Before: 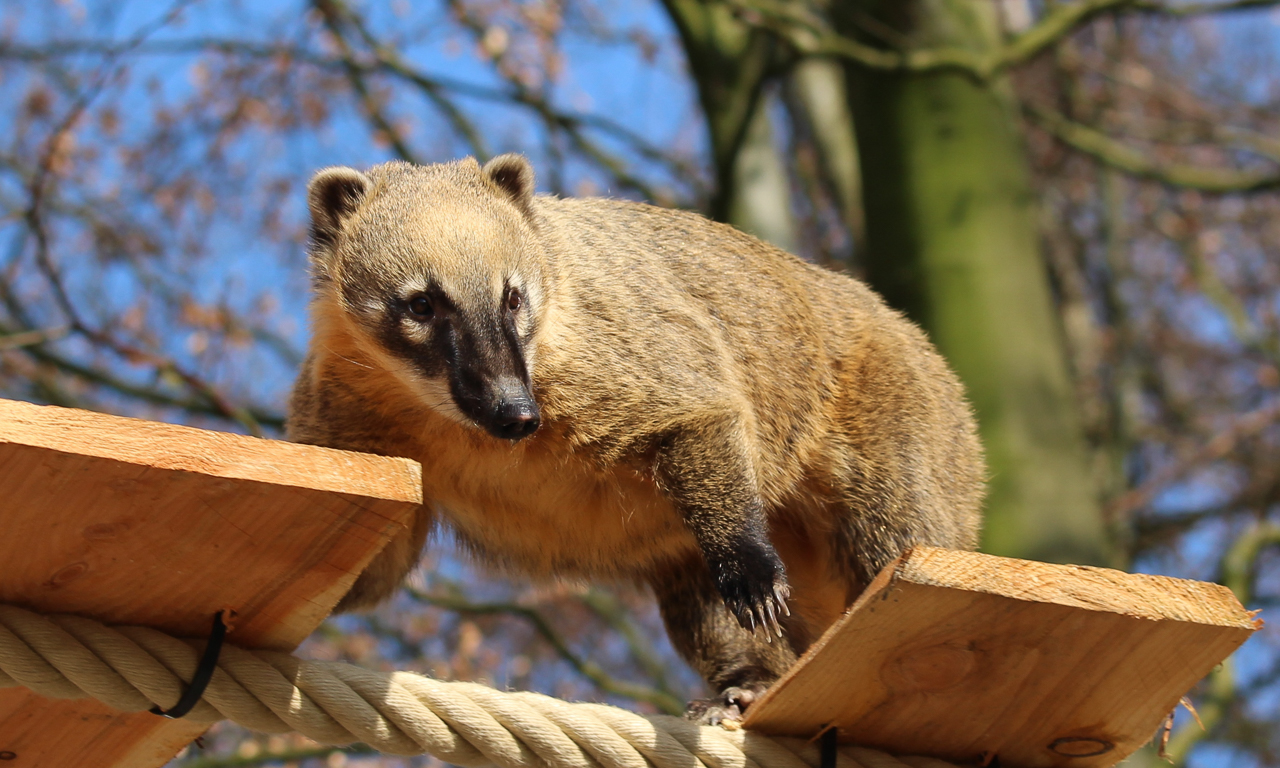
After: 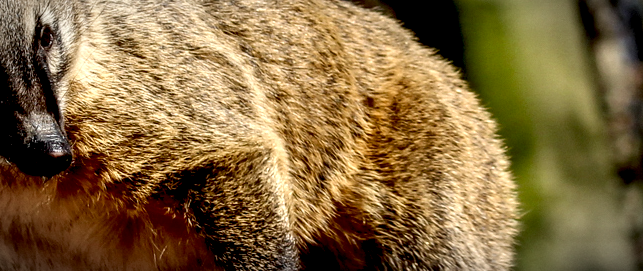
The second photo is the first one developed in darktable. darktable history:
local contrast: detail 204%
exposure: black level correction 0.029, exposure -0.077 EV, compensate highlight preservation false
vignetting: fall-off radius 60.26%, center (0.04, -0.089), automatic ratio true
crop: left 36.628%, top 34.331%, right 13.133%, bottom 30.312%
